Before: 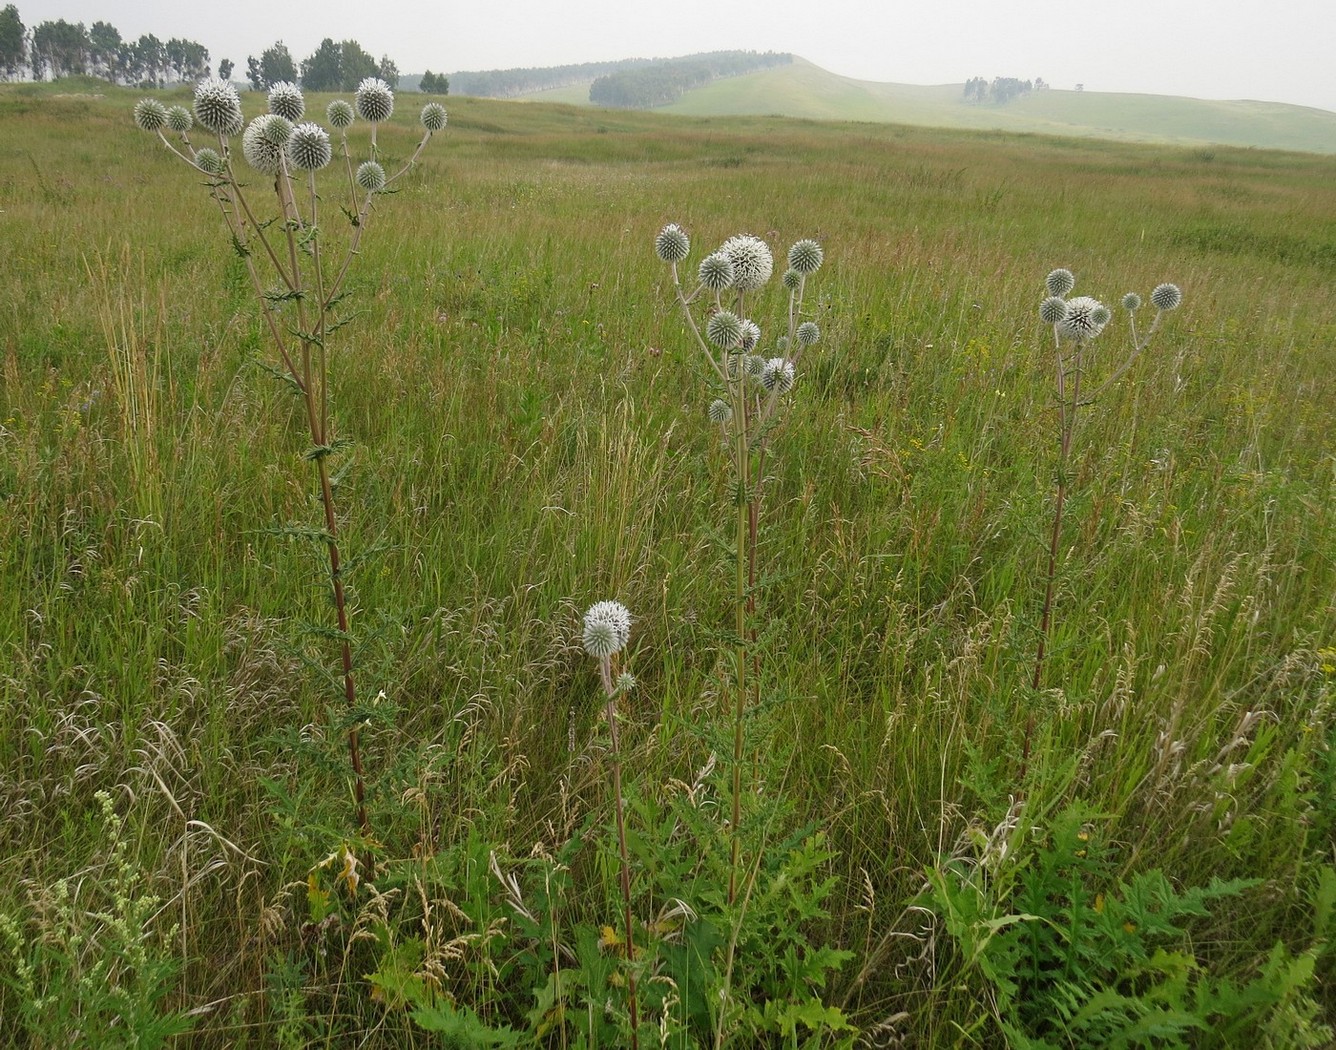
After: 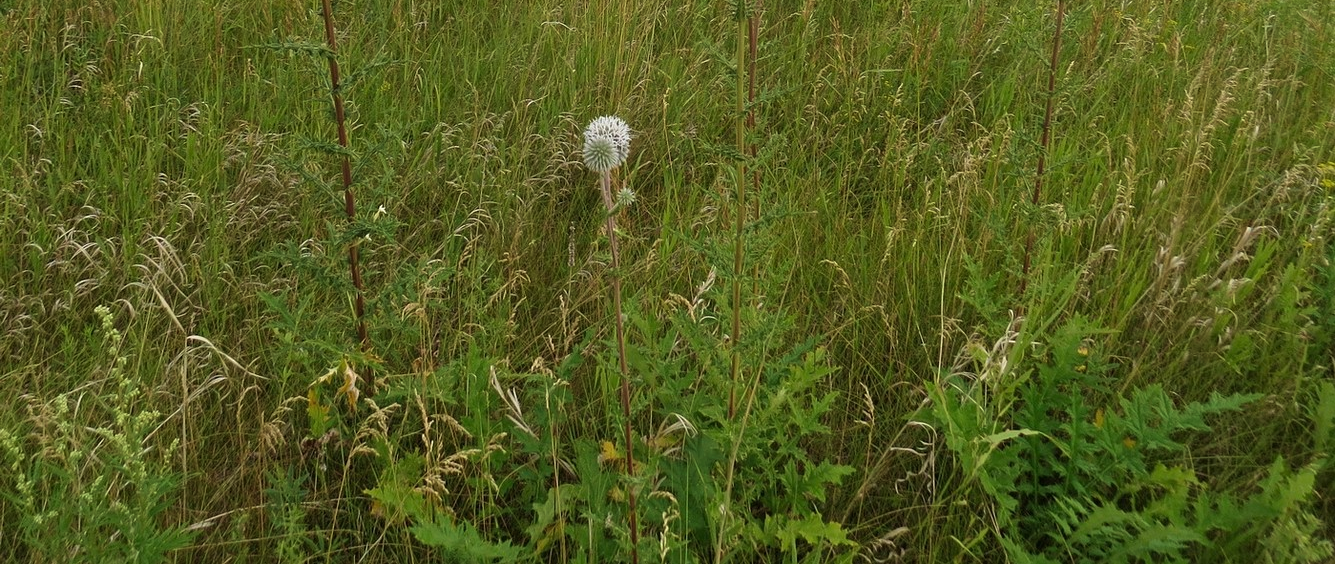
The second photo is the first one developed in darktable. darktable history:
color balance rgb: on, module defaults
velvia: strength 29%
crop and rotate: top 46.237%
